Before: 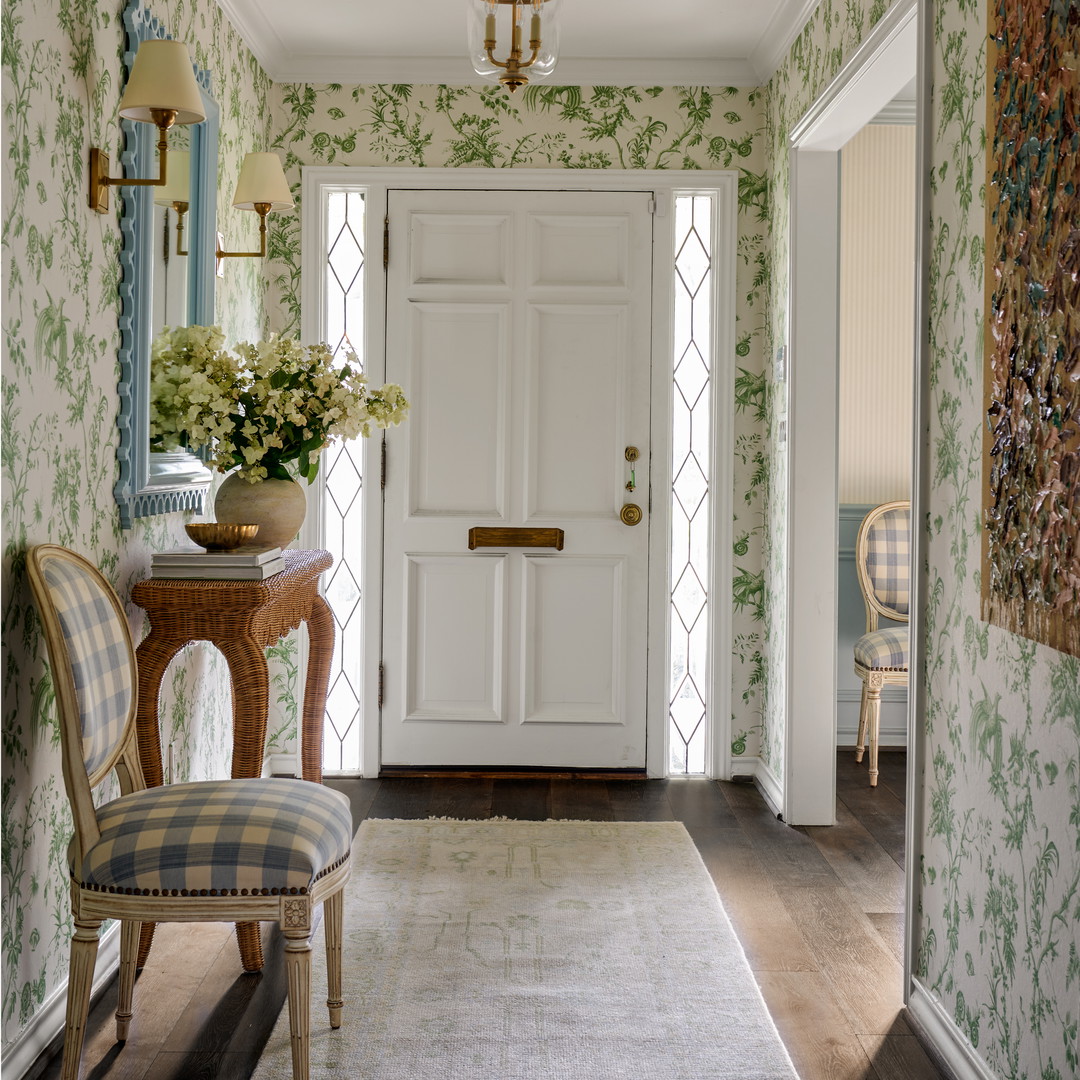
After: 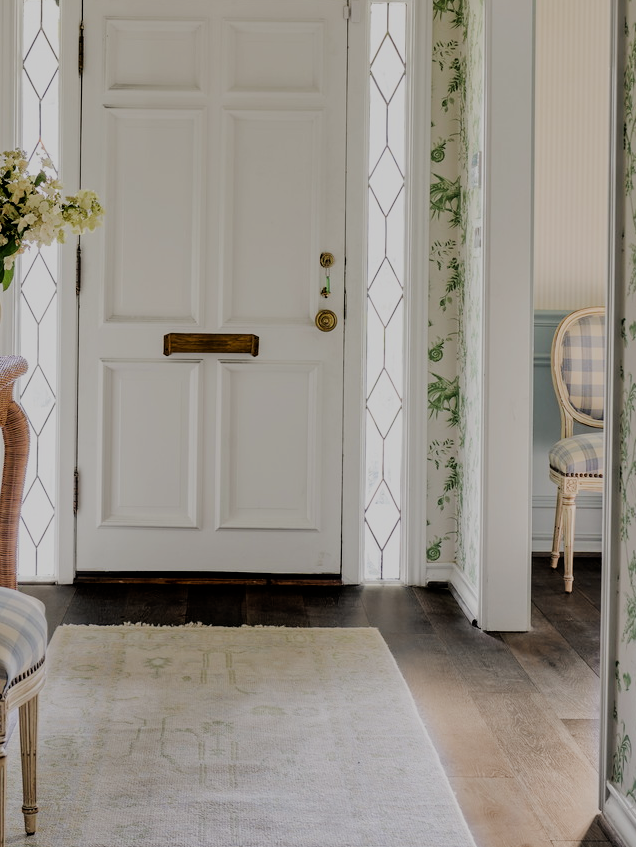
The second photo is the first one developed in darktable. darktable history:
filmic rgb: black relative exposure -6.1 EV, white relative exposure 6.96 EV, hardness 2.24
crop and rotate: left 28.282%, top 17.987%, right 12.767%, bottom 3.538%
